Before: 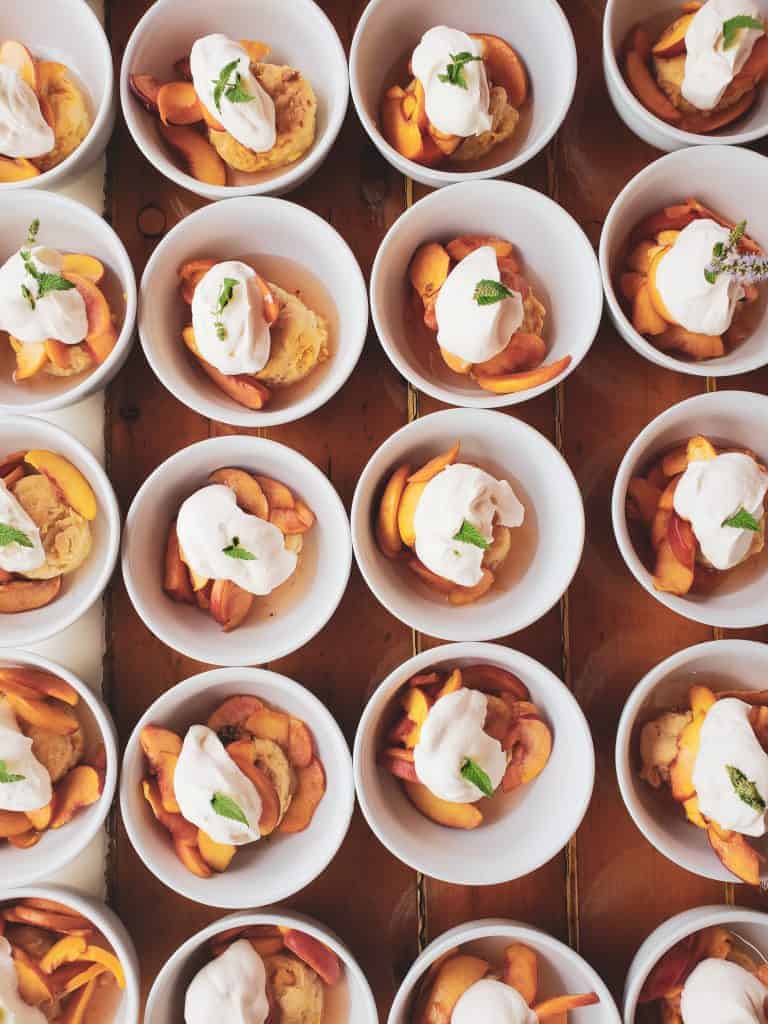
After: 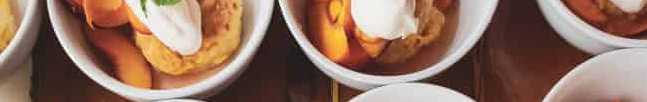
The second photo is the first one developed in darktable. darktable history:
shadows and highlights: radius 108.52, shadows 44.07, highlights -67.8, low approximation 0.01, soften with gaussian
crop and rotate: left 9.644%, top 9.491%, right 6.021%, bottom 80.509%
